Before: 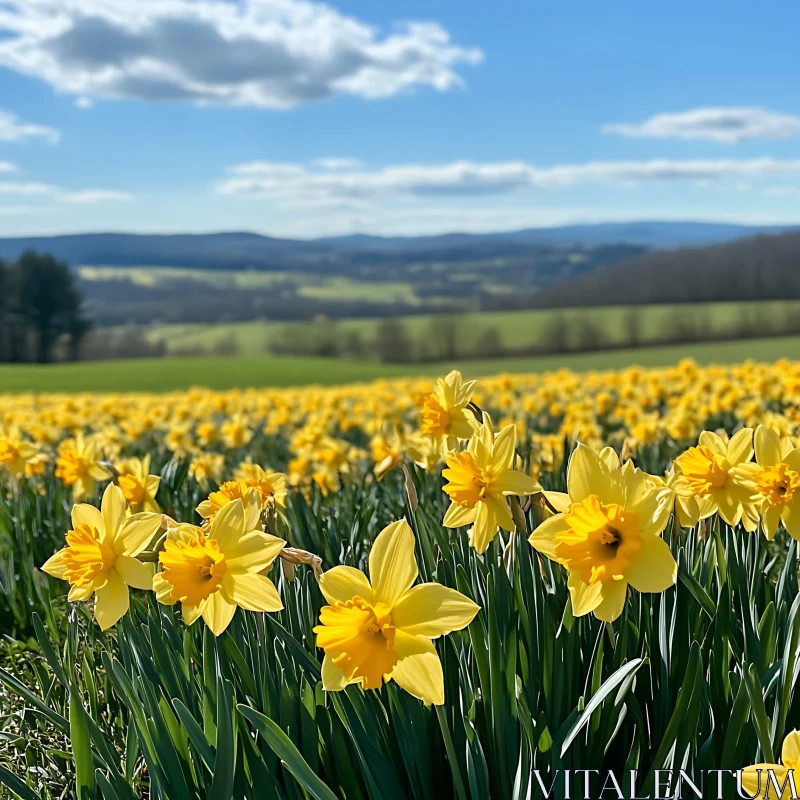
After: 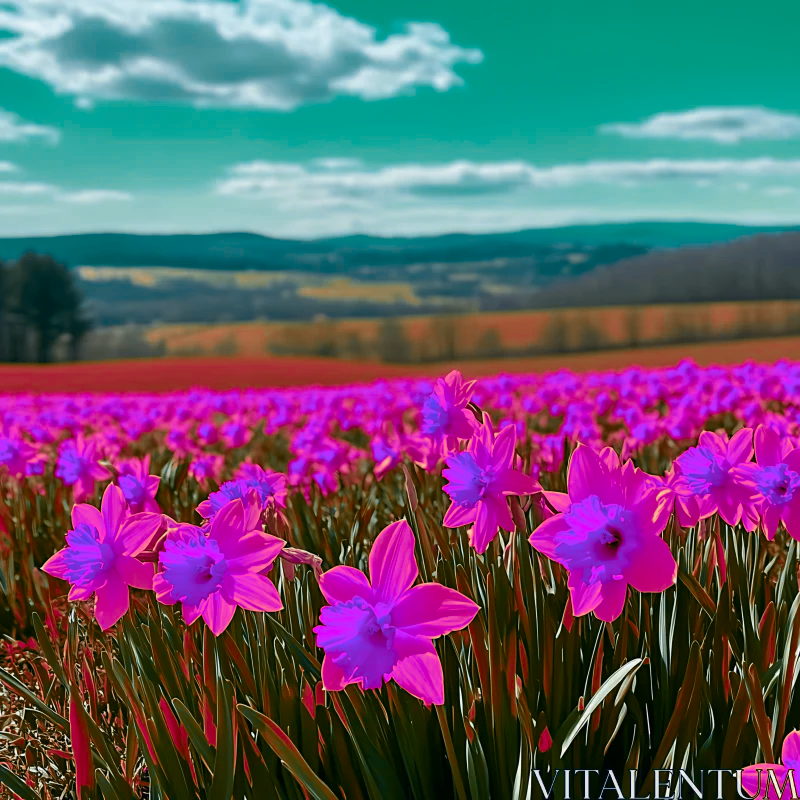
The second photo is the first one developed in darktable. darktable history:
color zones: curves: ch0 [(0.826, 0.353)]; ch1 [(0.242, 0.647) (0.889, 0.342)]; ch2 [(0.246, 0.089) (0.969, 0.068)]
